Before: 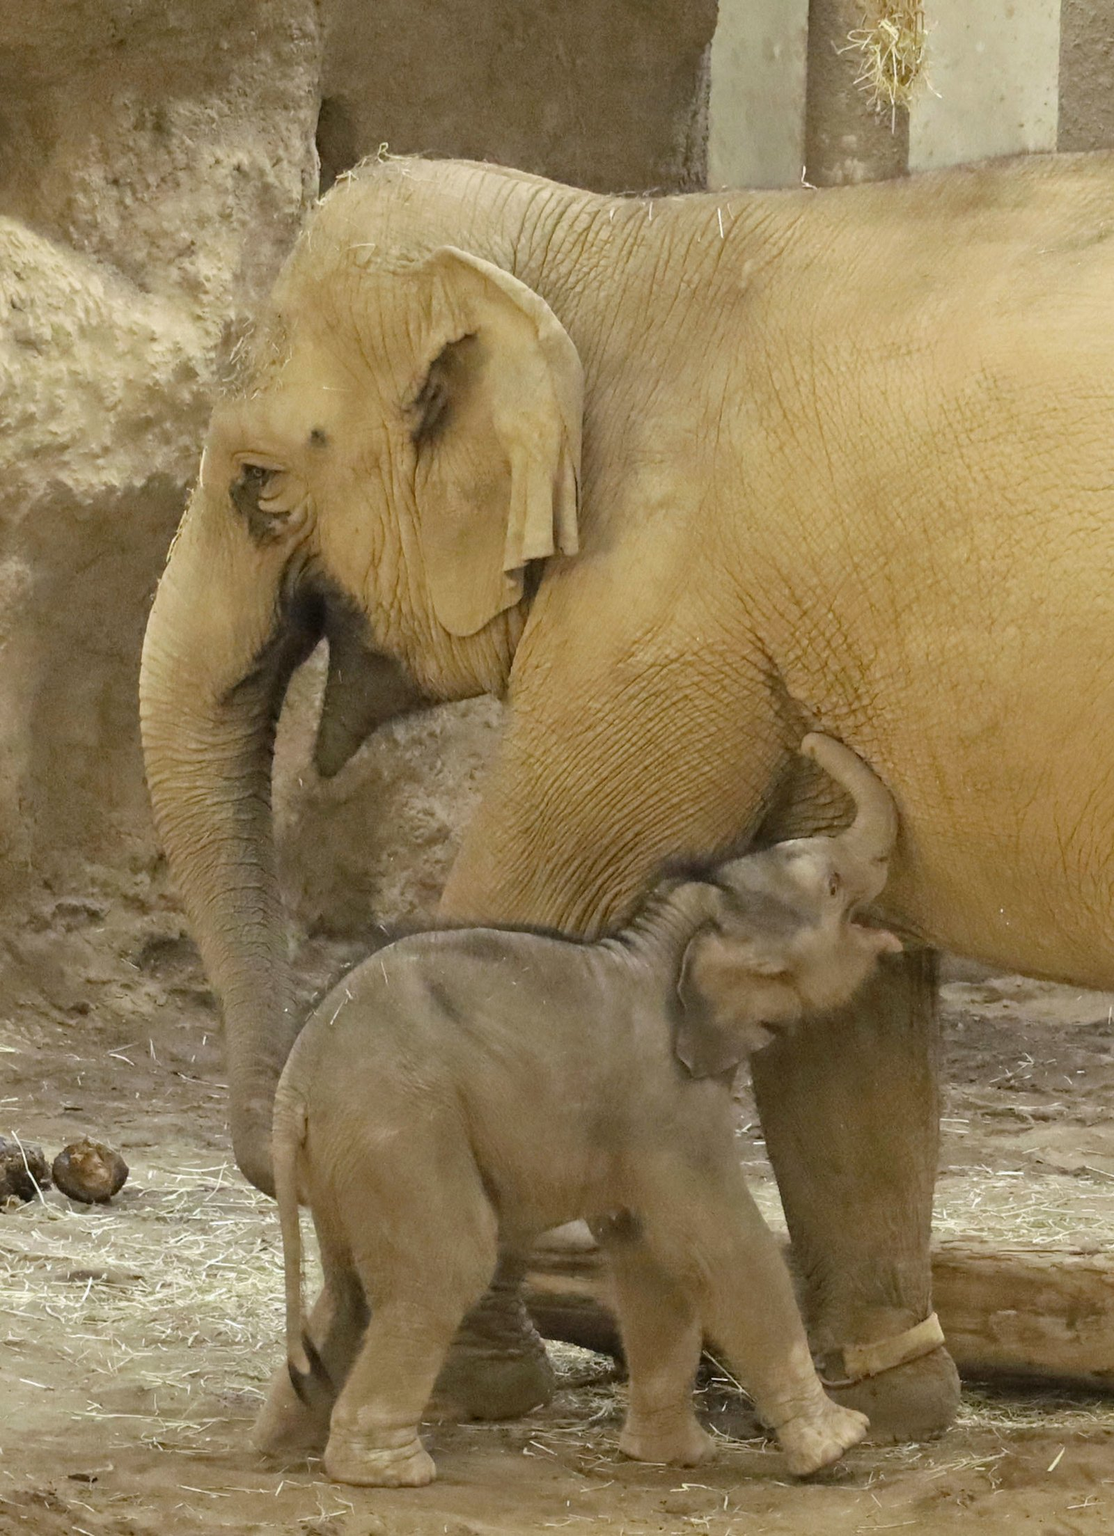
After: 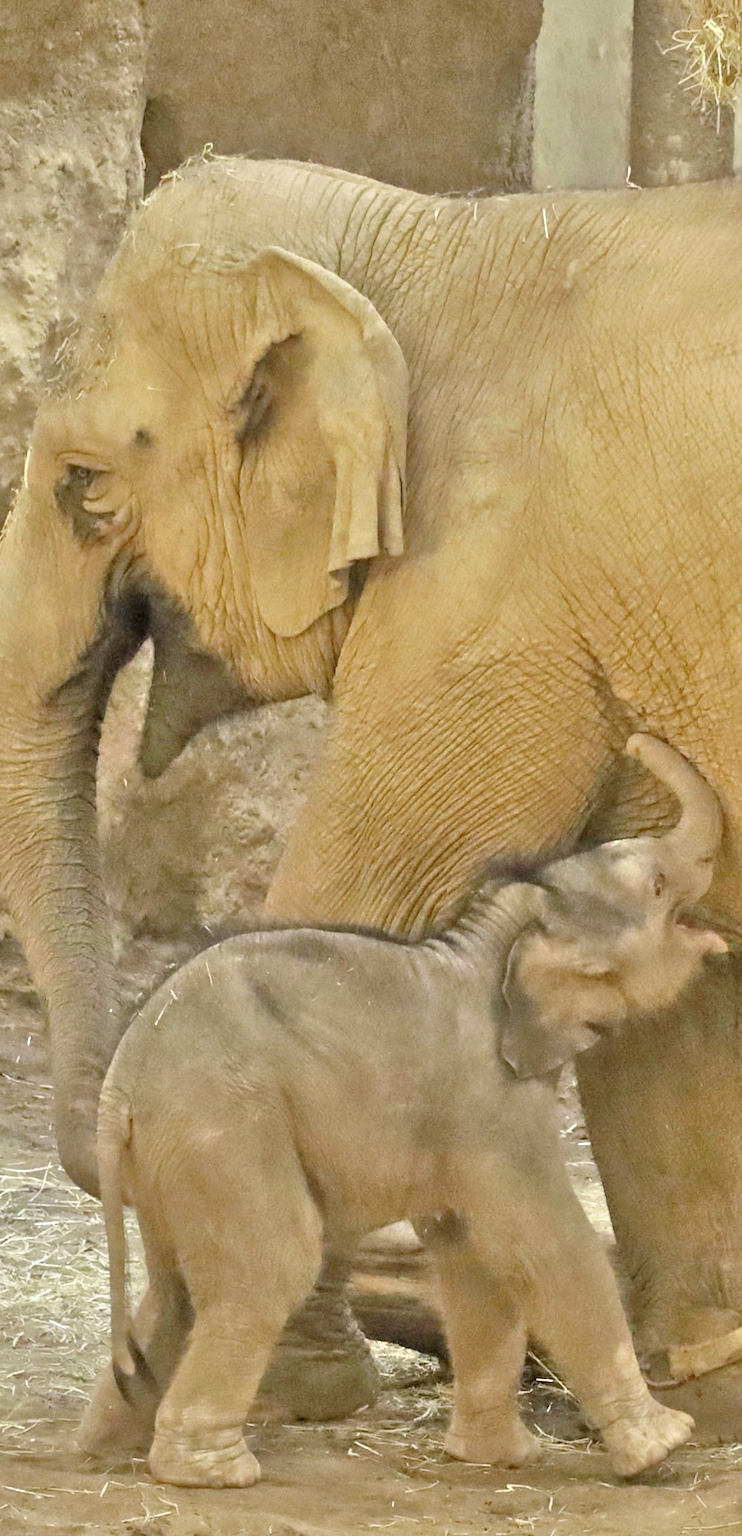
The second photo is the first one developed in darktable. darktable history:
tone equalizer: -7 EV 0.15 EV, -6 EV 0.6 EV, -5 EV 1.15 EV, -4 EV 1.33 EV, -3 EV 1.15 EV, -2 EV 0.6 EV, -1 EV 0.15 EV, mask exposure compensation -0.5 EV
crop and rotate: left 15.754%, right 17.579%
